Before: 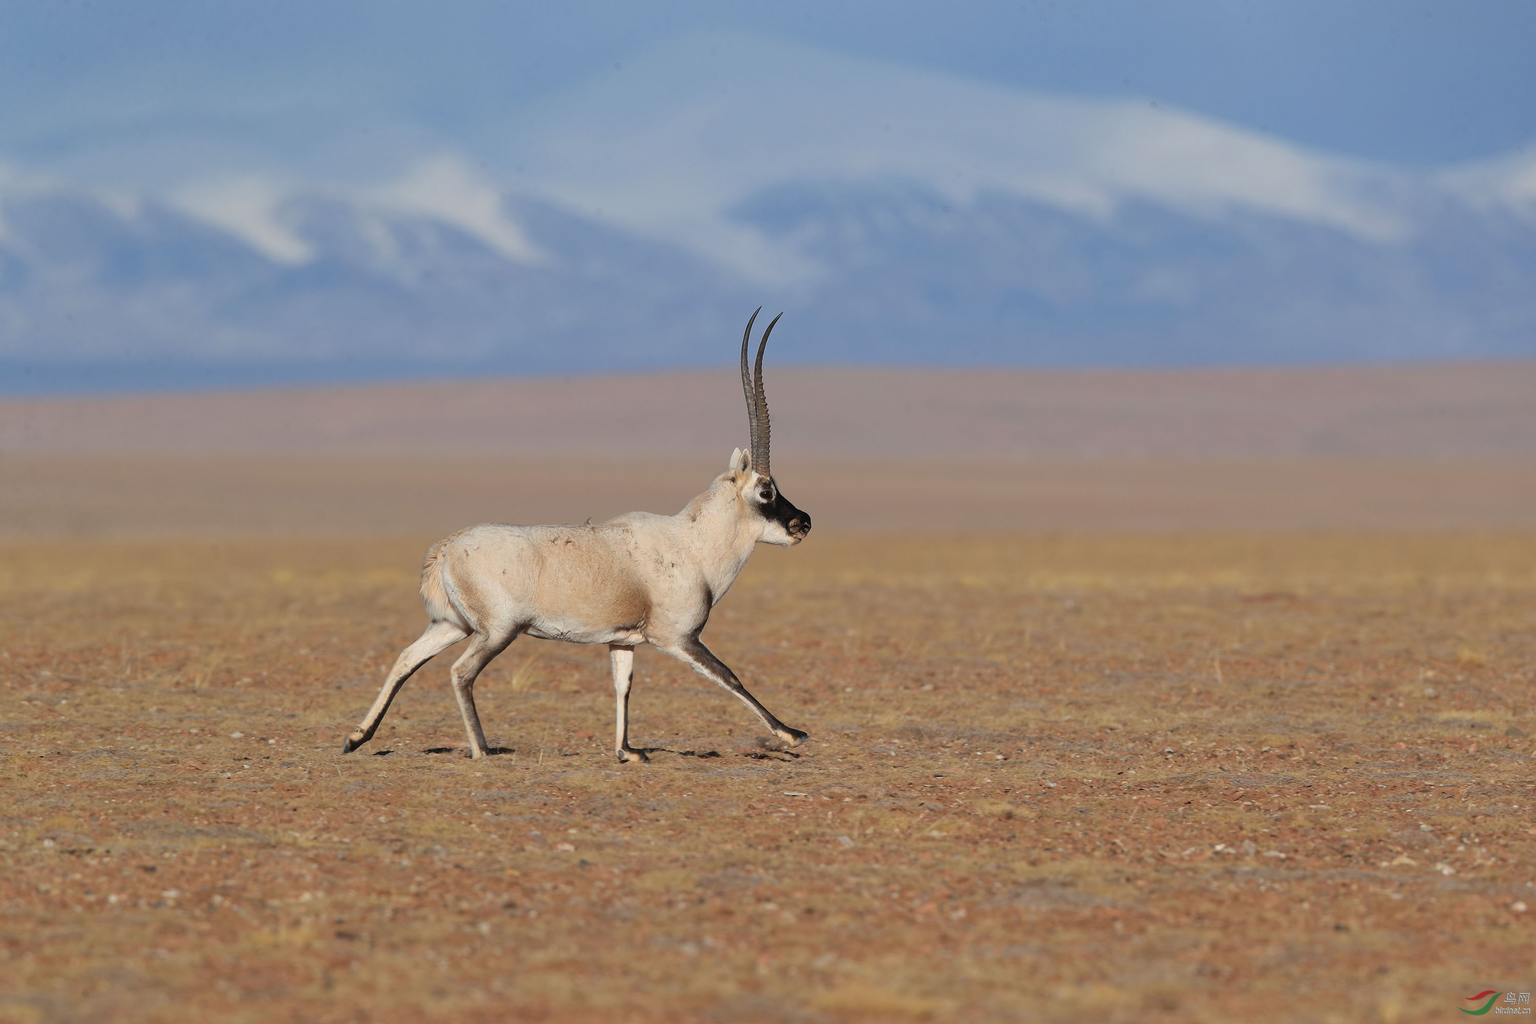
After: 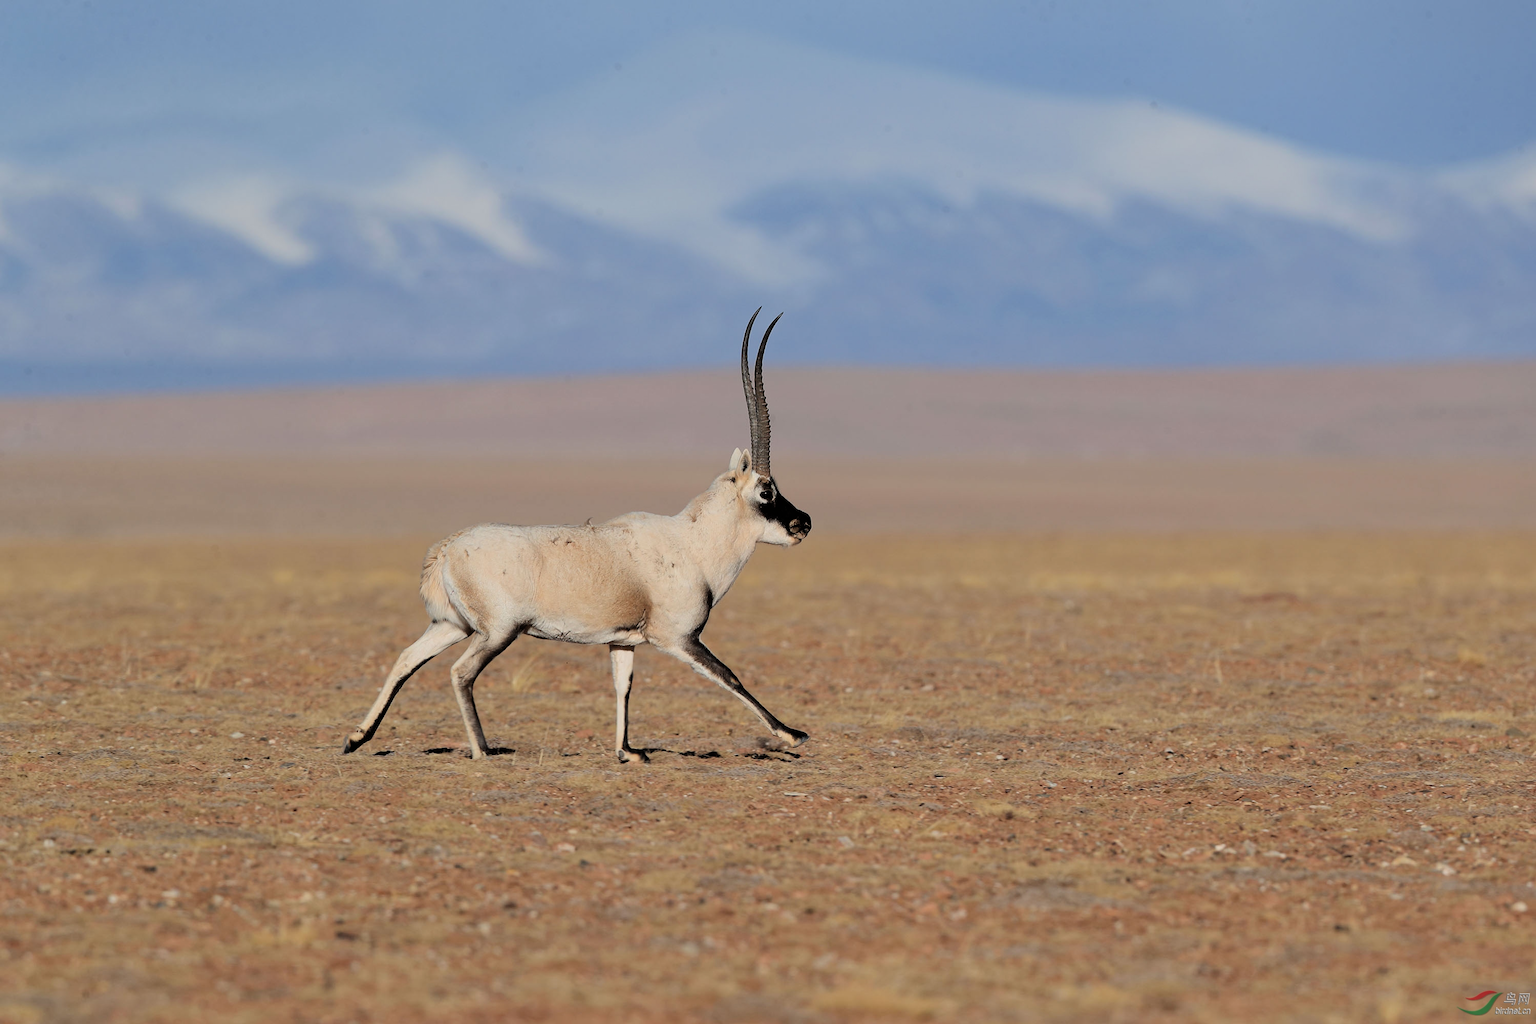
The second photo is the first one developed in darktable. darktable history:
filmic rgb: black relative exposure -5.04 EV, white relative exposure 3.95 EV, hardness 2.88, contrast 1.301, color science v6 (2022)
